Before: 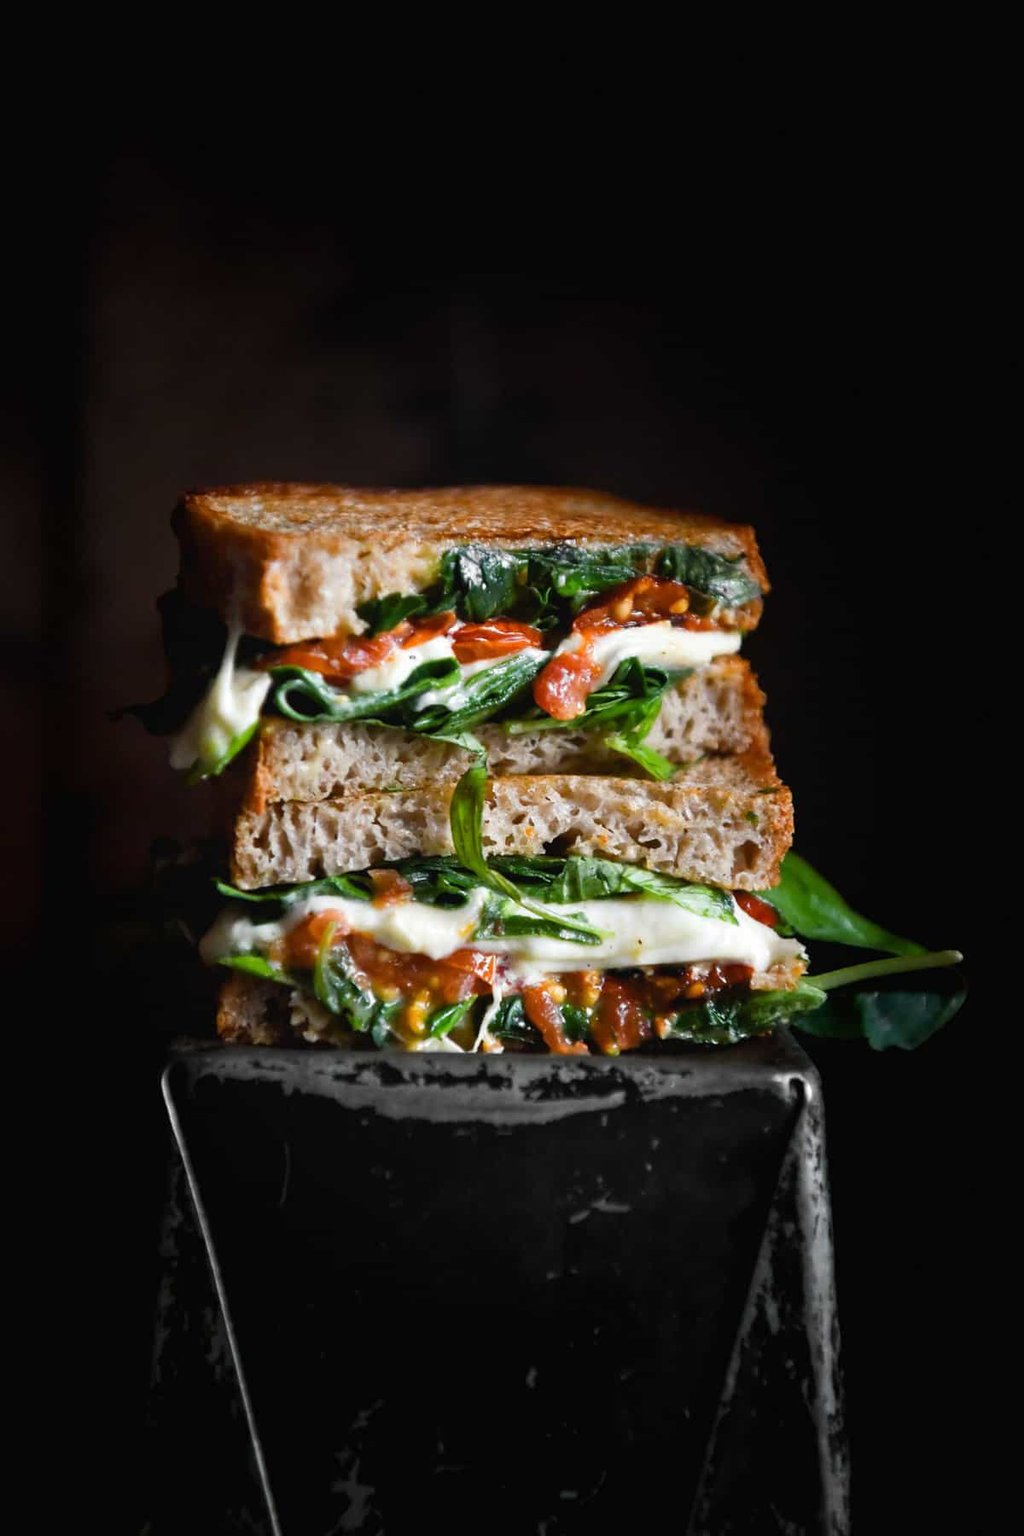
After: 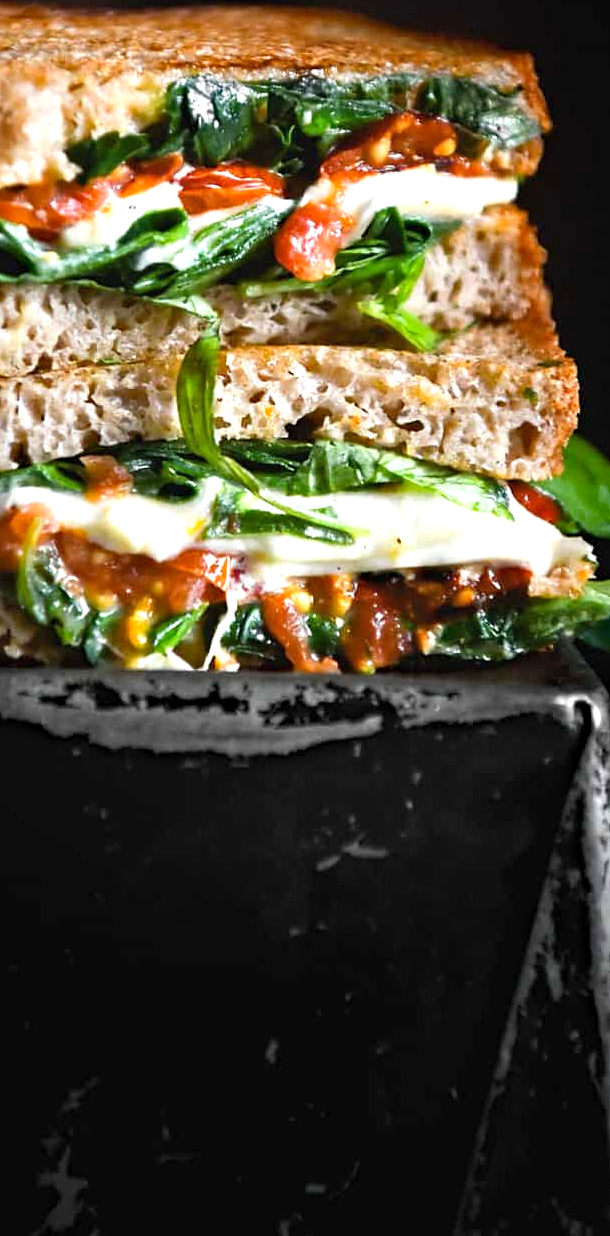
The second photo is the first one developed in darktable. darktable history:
tone equalizer: on, module defaults
crop and rotate: left 29.328%, top 31.289%, right 19.836%
haze removal: compatibility mode true
sharpen: amount 0.214
exposure: black level correction 0, exposure 0.701 EV, compensate highlight preservation false
